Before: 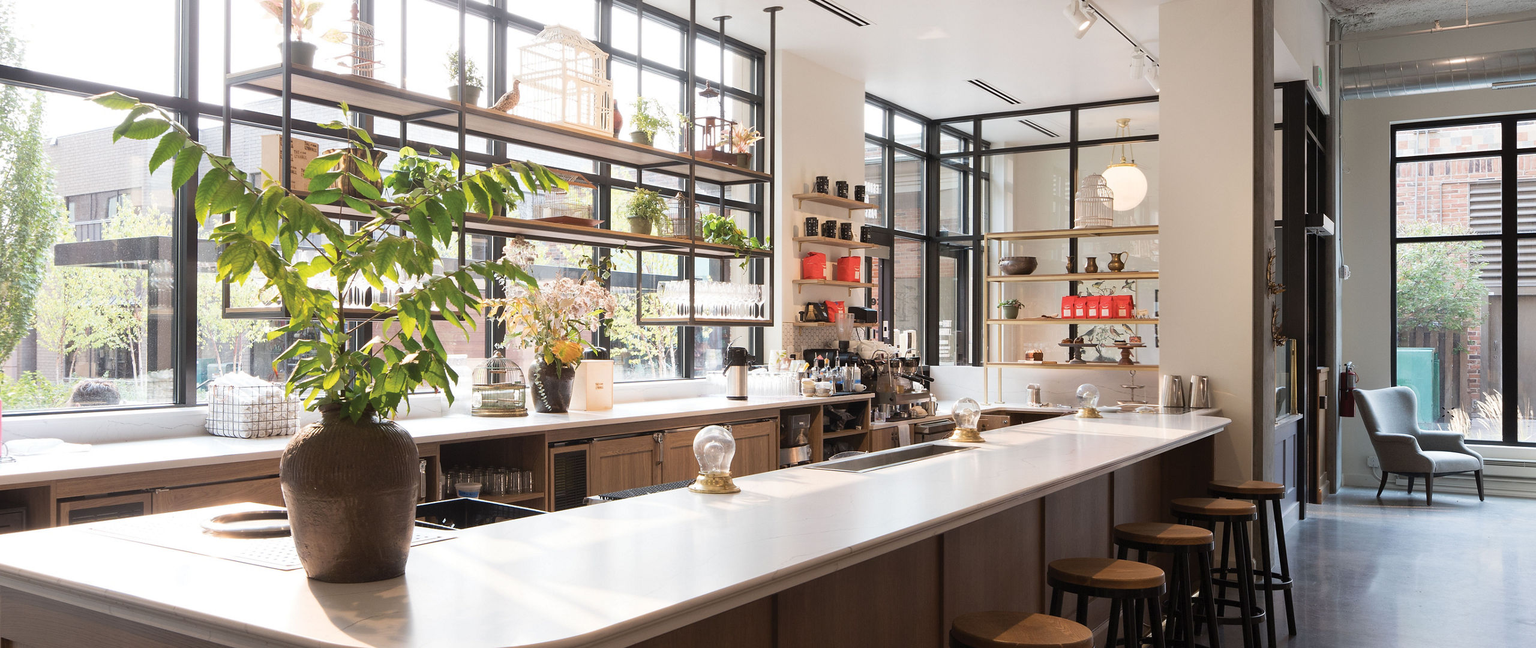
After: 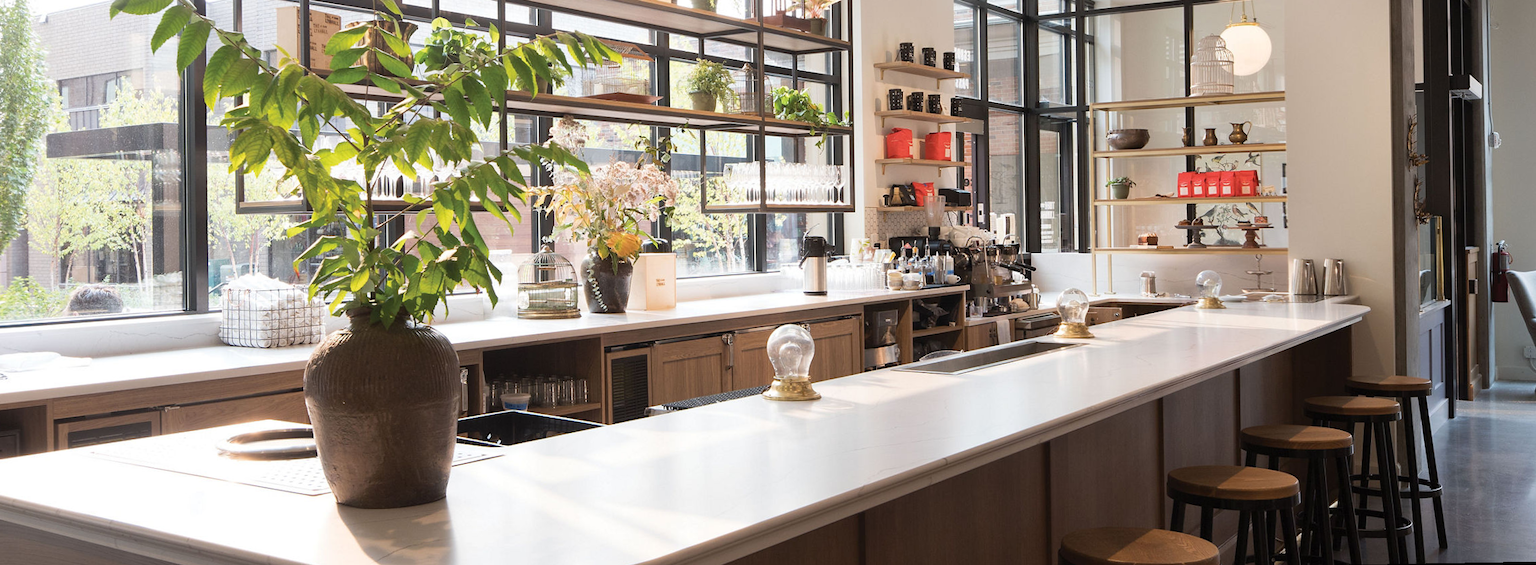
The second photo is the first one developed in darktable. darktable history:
rotate and perspective: rotation -1°, crop left 0.011, crop right 0.989, crop top 0.025, crop bottom 0.975
crop: top 20.916%, right 9.437%, bottom 0.316%
